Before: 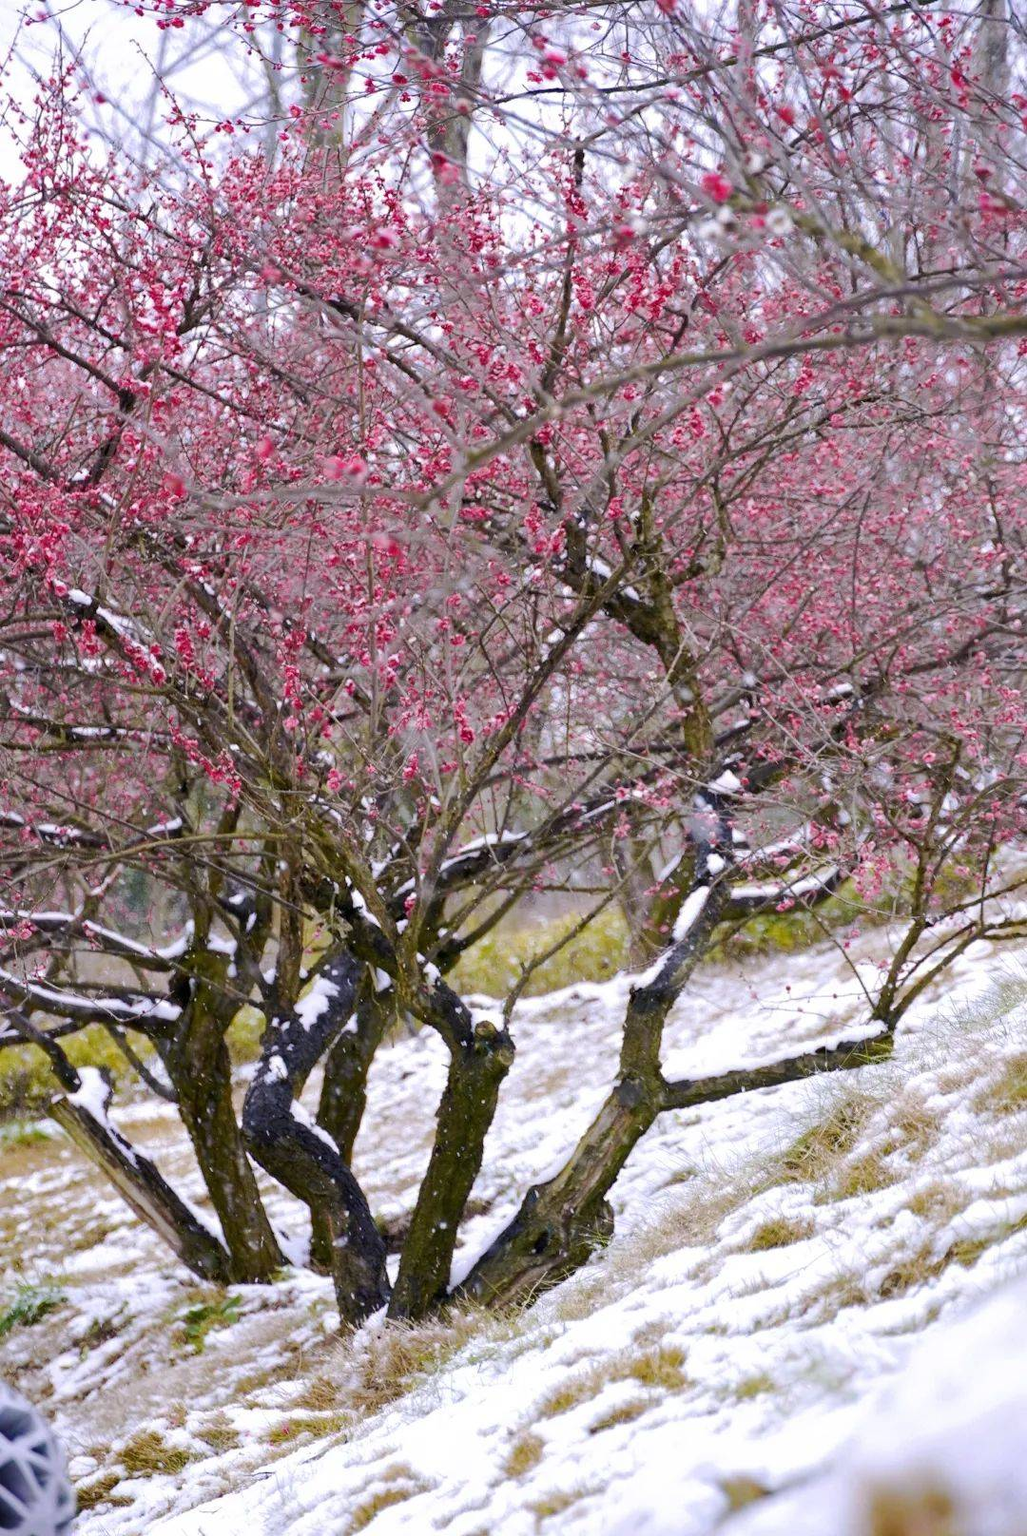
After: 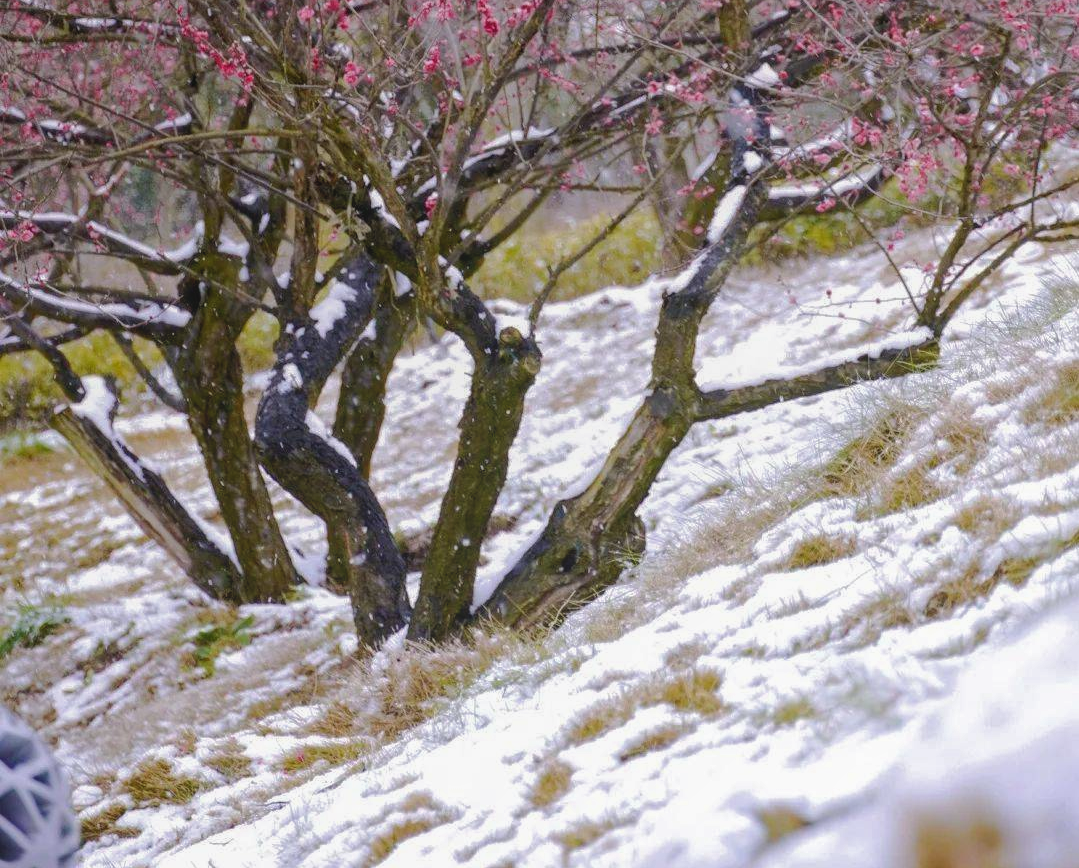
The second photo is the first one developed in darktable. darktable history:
rgb curve: curves: ch0 [(0, 0) (0.175, 0.154) (0.785, 0.663) (1, 1)]
crop and rotate: top 46.237%
local contrast: highlights 48%, shadows 0%, detail 100%
